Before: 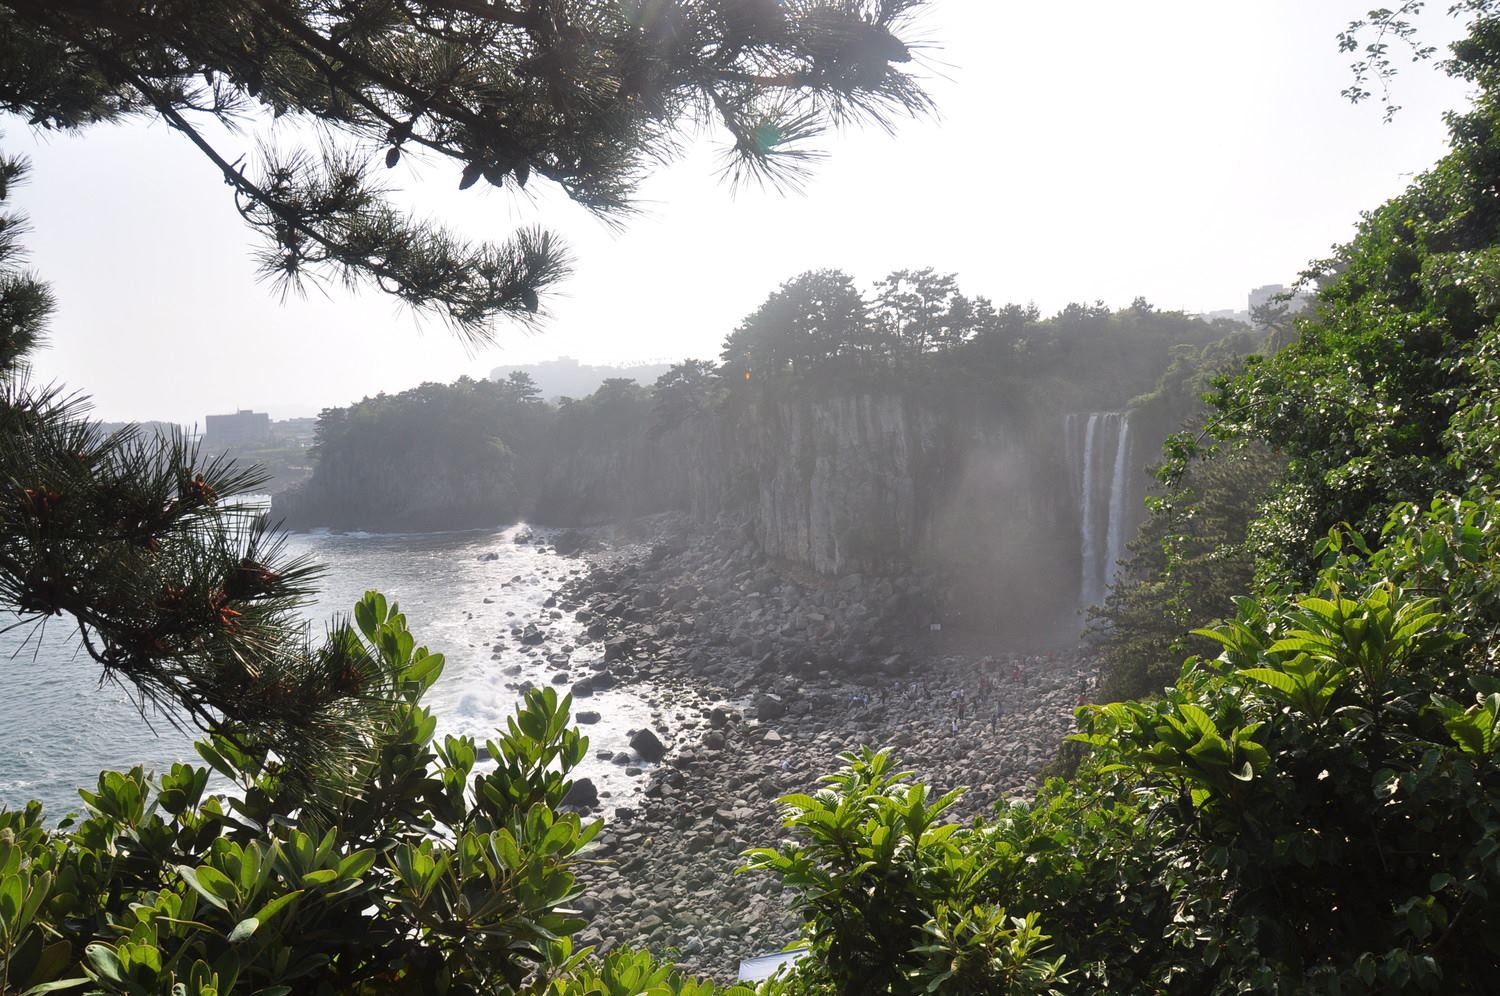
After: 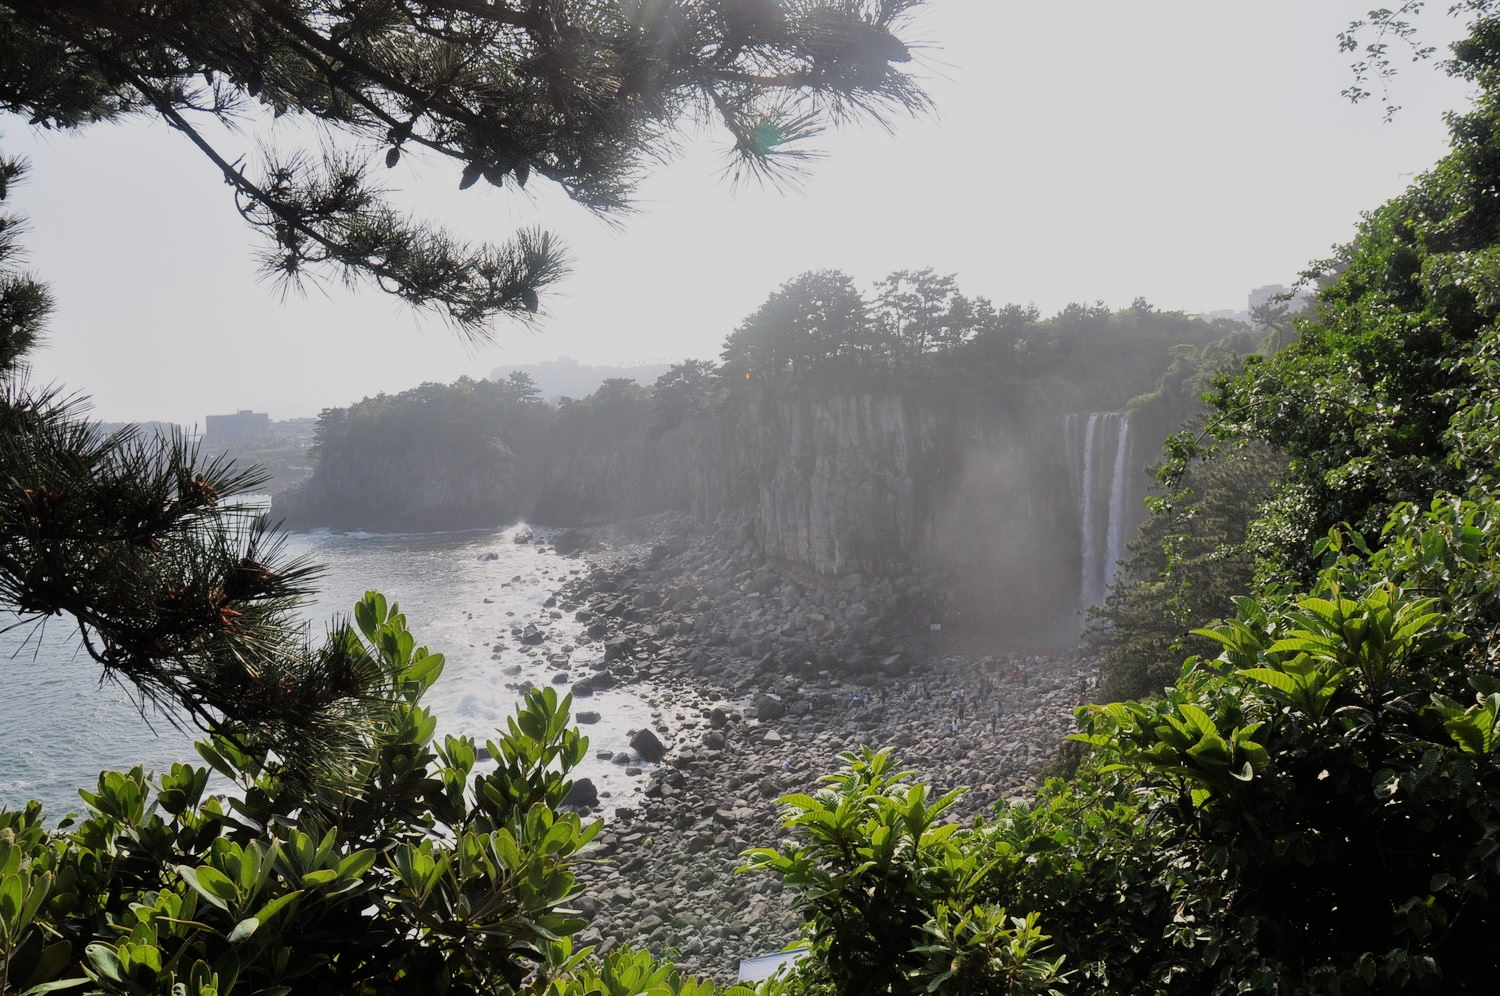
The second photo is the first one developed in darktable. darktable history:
rotate and perspective: automatic cropping original format, crop left 0, crop top 0
filmic rgb: black relative exposure -7.65 EV, white relative exposure 4.56 EV, hardness 3.61, color science v6 (2022)
